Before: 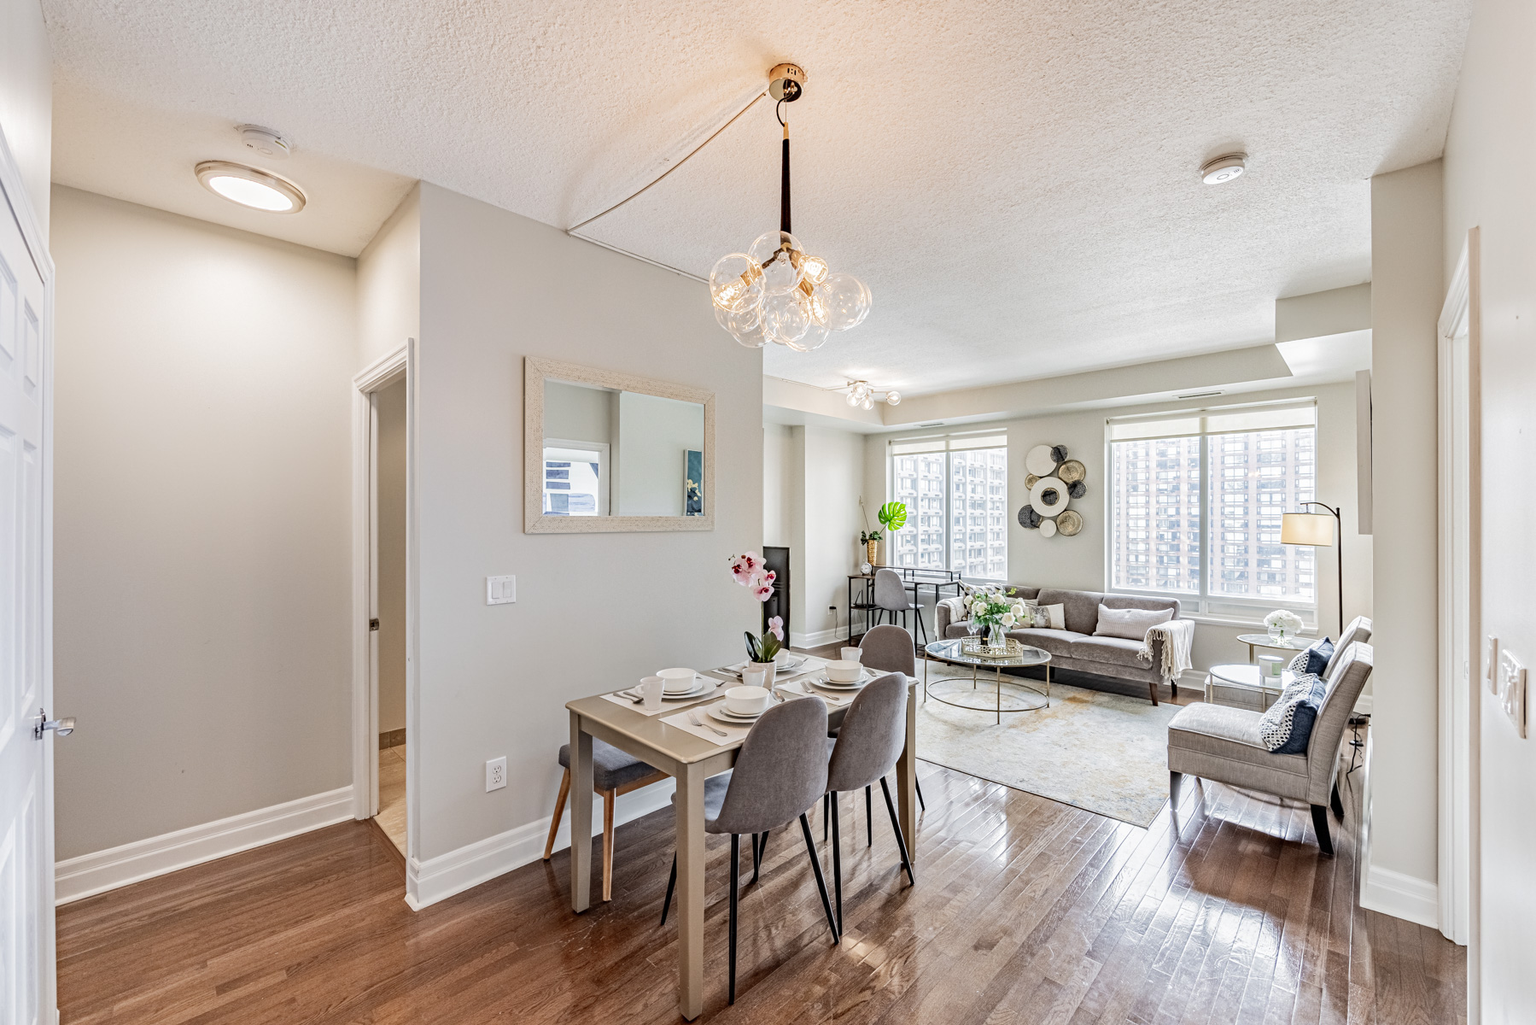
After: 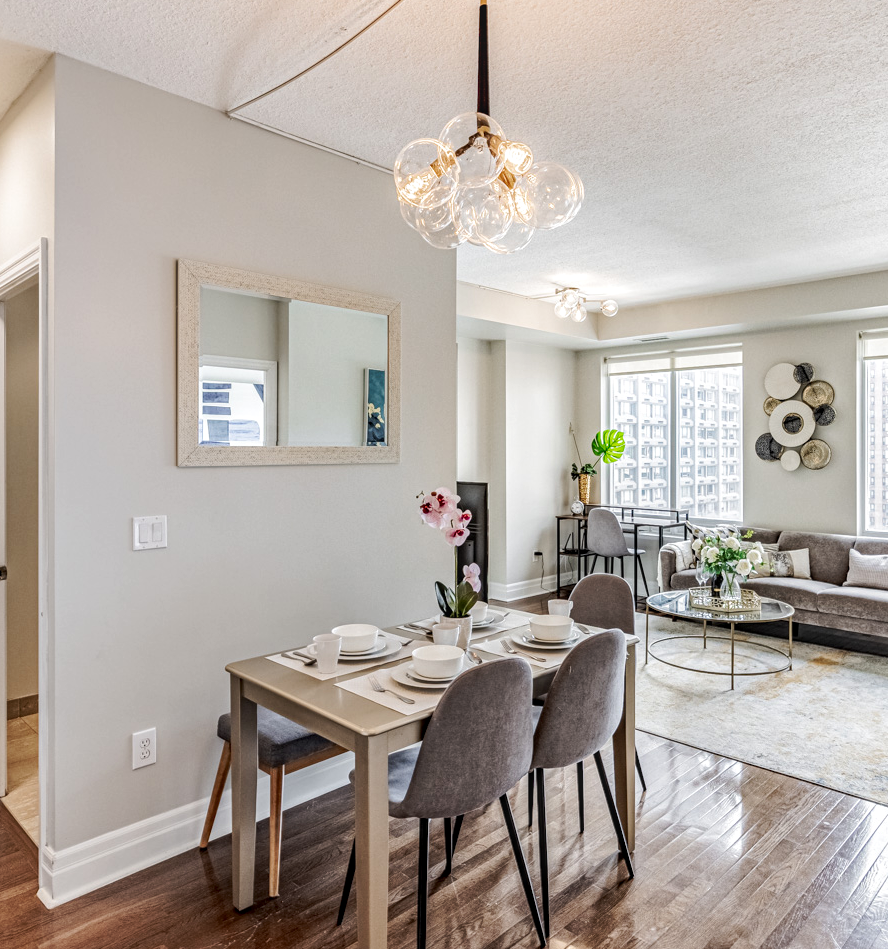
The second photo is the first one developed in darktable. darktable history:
local contrast: on, module defaults
tone curve: curves: ch0 [(0, 0) (0.003, 0.003) (0.011, 0.01) (0.025, 0.023) (0.044, 0.041) (0.069, 0.064) (0.1, 0.092) (0.136, 0.125) (0.177, 0.163) (0.224, 0.207) (0.277, 0.255) (0.335, 0.309) (0.399, 0.375) (0.468, 0.459) (0.543, 0.548) (0.623, 0.629) (0.709, 0.716) (0.801, 0.808) (0.898, 0.911) (1, 1)], preserve colors none
crop and rotate: angle 0.018°, left 24.318%, top 13.23%, right 26.248%, bottom 7.615%
